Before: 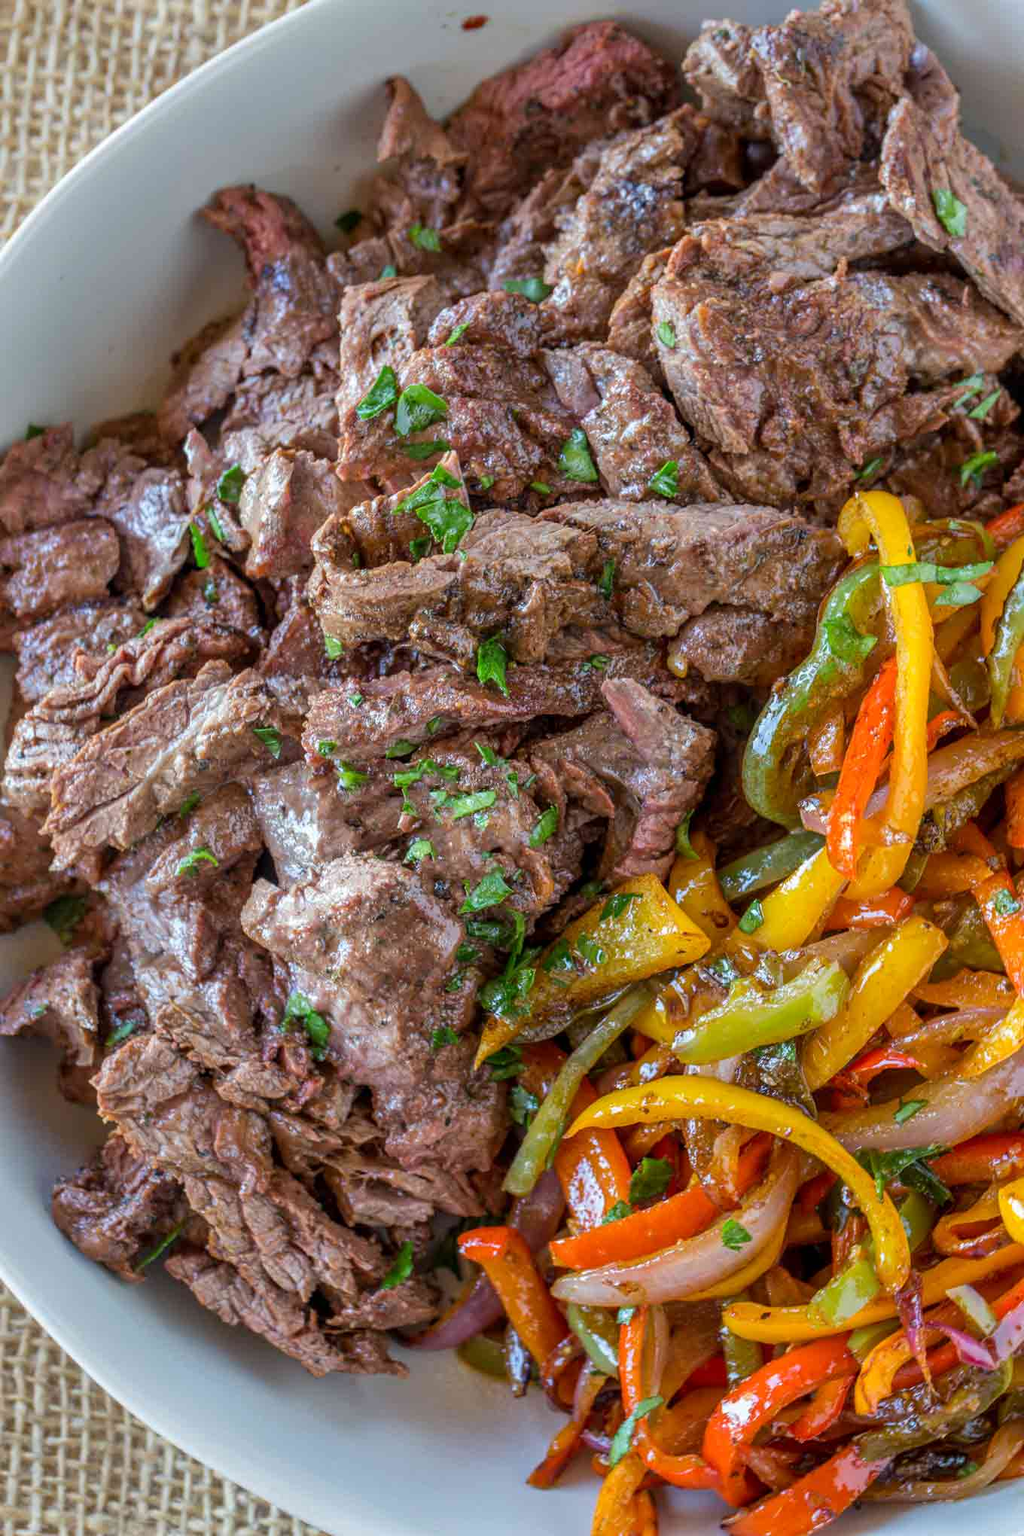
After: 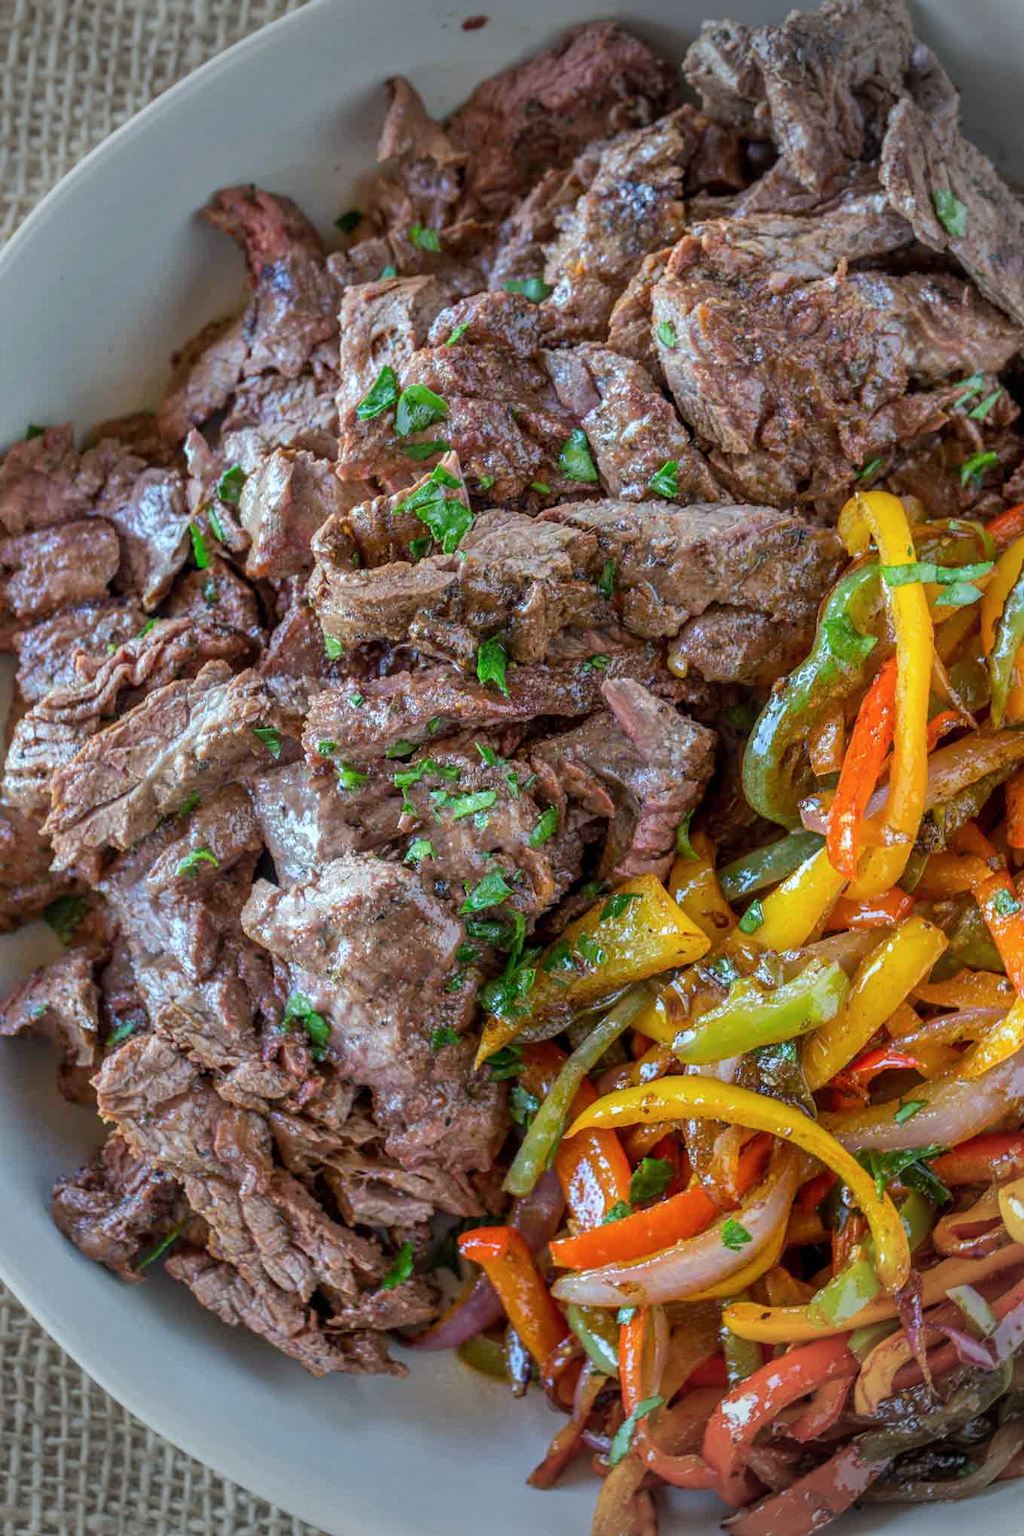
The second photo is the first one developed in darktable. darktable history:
vignetting: fall-off start 76.8%, fall-off radius 27.2%, width/height ratio 0.969
color calibration: illuminant Planckian (black body), adaptation linear Bradford (ICC v4), x 0.361, y 0.366, temperature 4512.59 K
